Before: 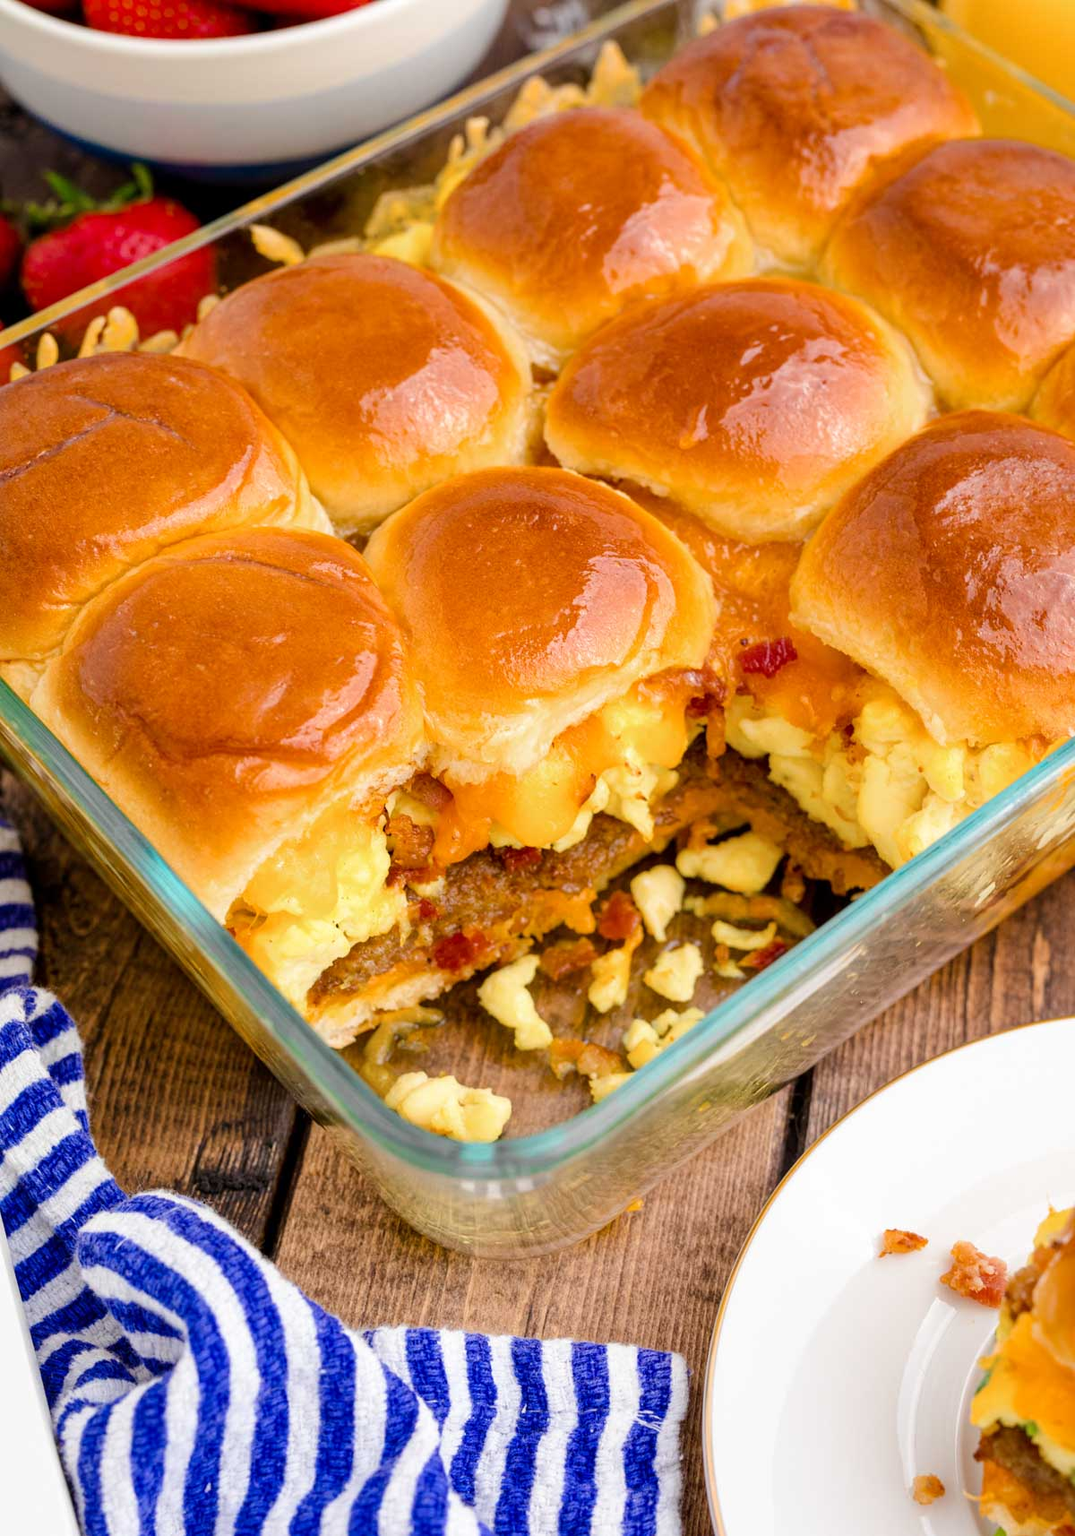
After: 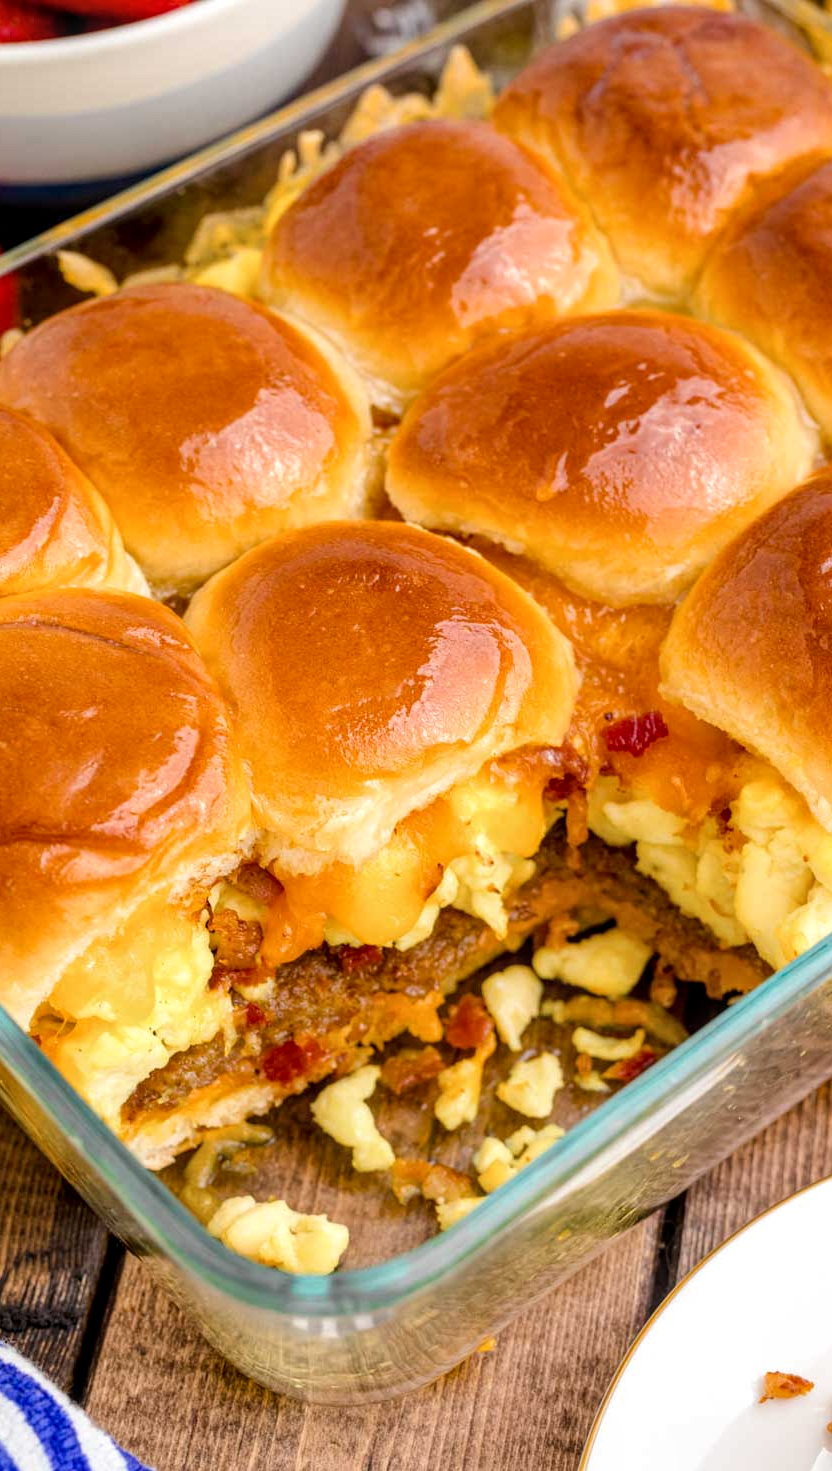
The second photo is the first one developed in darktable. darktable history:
local contrast: on, module defaults
crop: left 18.565%, right 12.082%, bottom 14.15%
